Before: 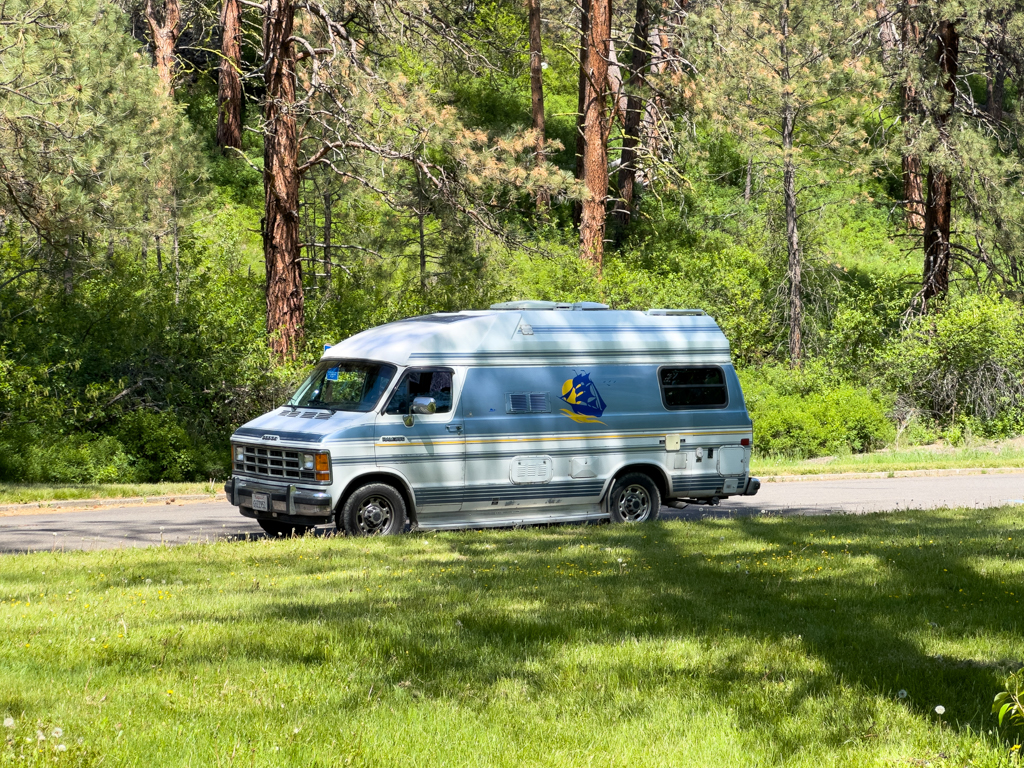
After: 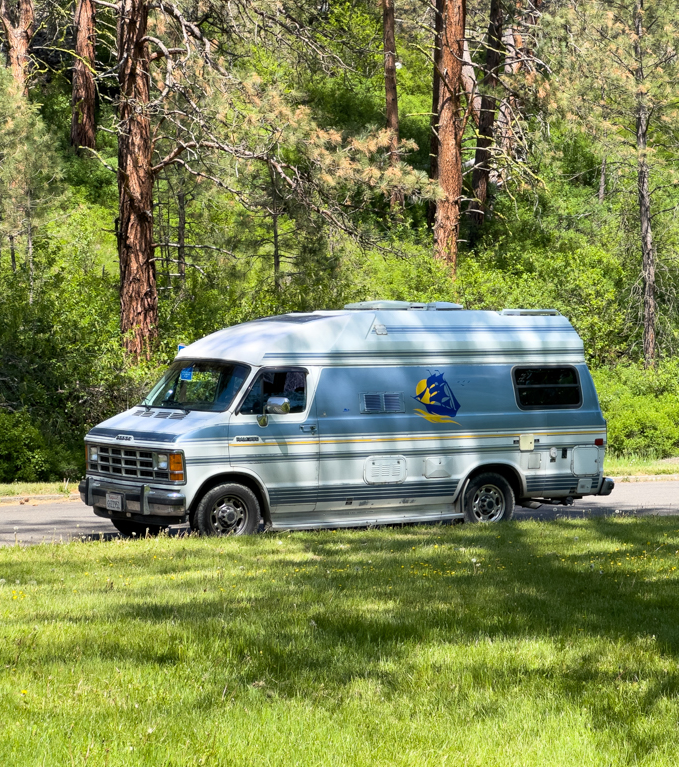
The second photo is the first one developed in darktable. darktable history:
crop and rotate: left 14.312%, right 19.356%
